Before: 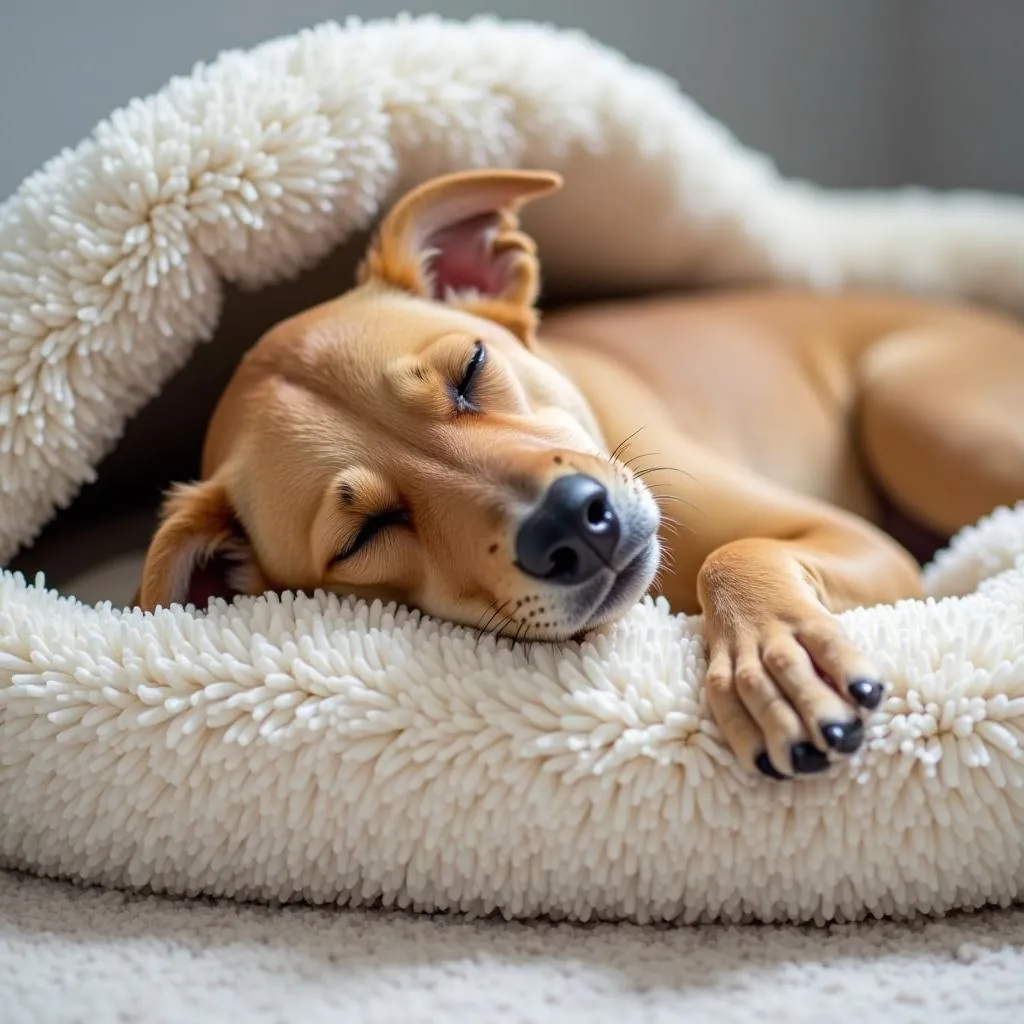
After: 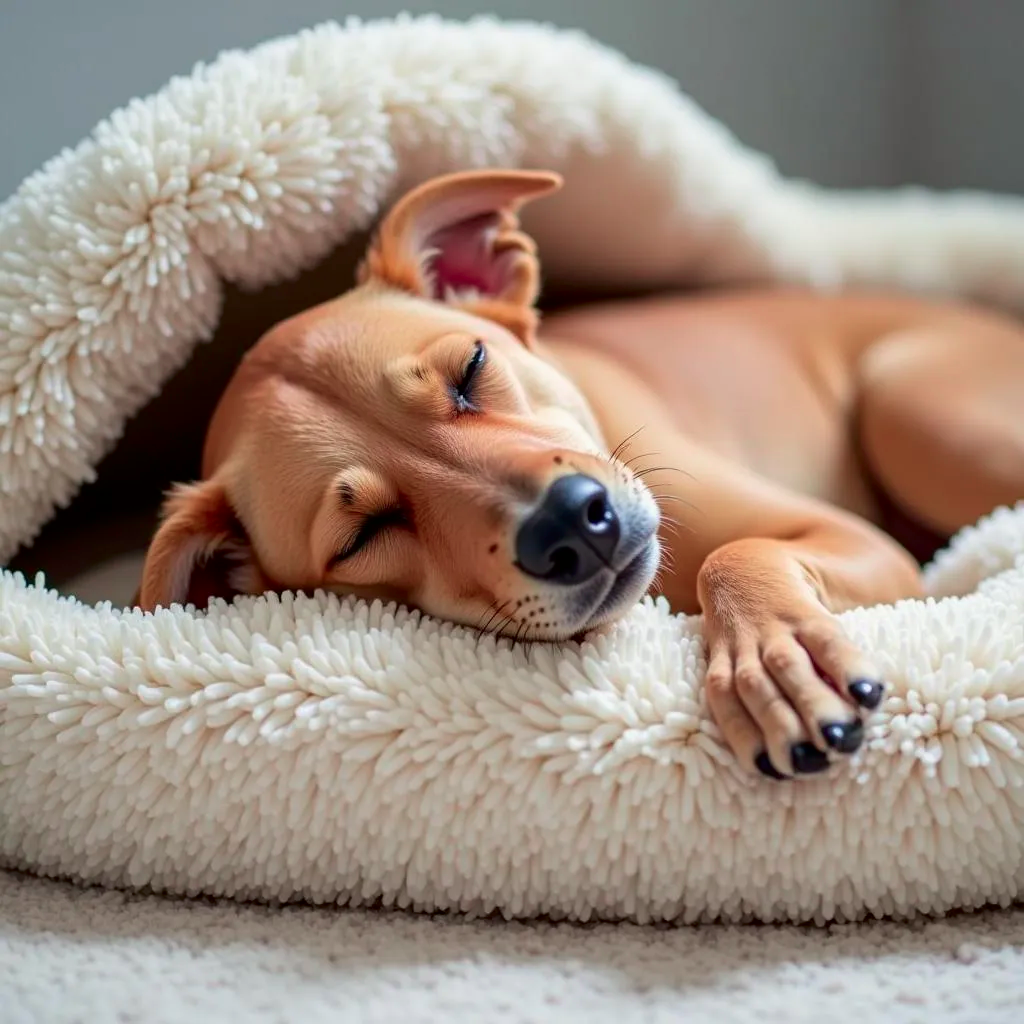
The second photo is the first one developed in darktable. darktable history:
tone curve: curves: ch0 [(0, 0) (0.059, 0.027) (0.162, 0.125) (0.304, 0.279) (0.547, 0.532) (0.828, 0.815) (1, 0.983)]; ch1 [(0, 0) (0.23, 0.166) (0.34, 0.298) (0.371, 0.334) (0.435, 0.413) (0.477, 0.469) (0.499, 0.498) (0.529, 0.544) (0.559, 0.587) (0.743, 0.798) (1, 1)]; ch2 [(0, 0) (0.431, 0.414) (0.498, 0.503) (0.524, 0.531) (0.568, 0.567) (0.6, 0.597) (0.643, 0.631) (0.74, 0.721) (1, 1)], color space Lab, independent channels, preserve colors none
